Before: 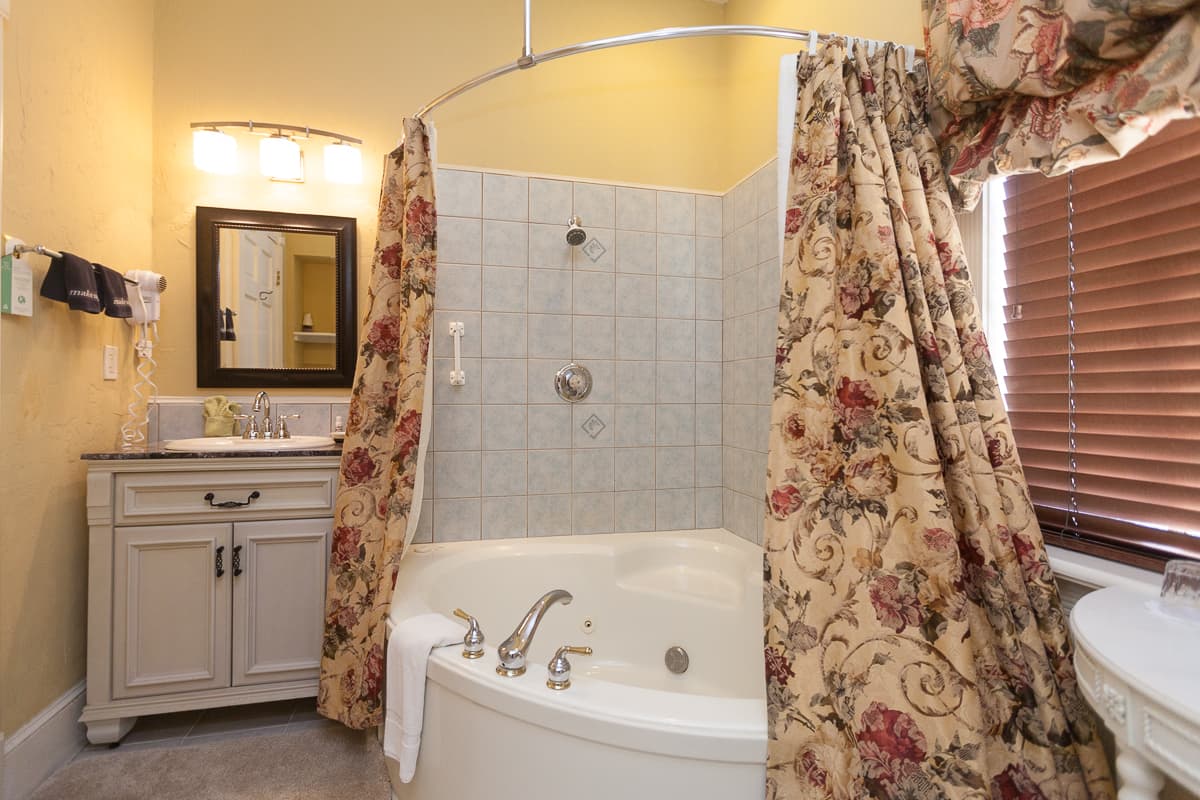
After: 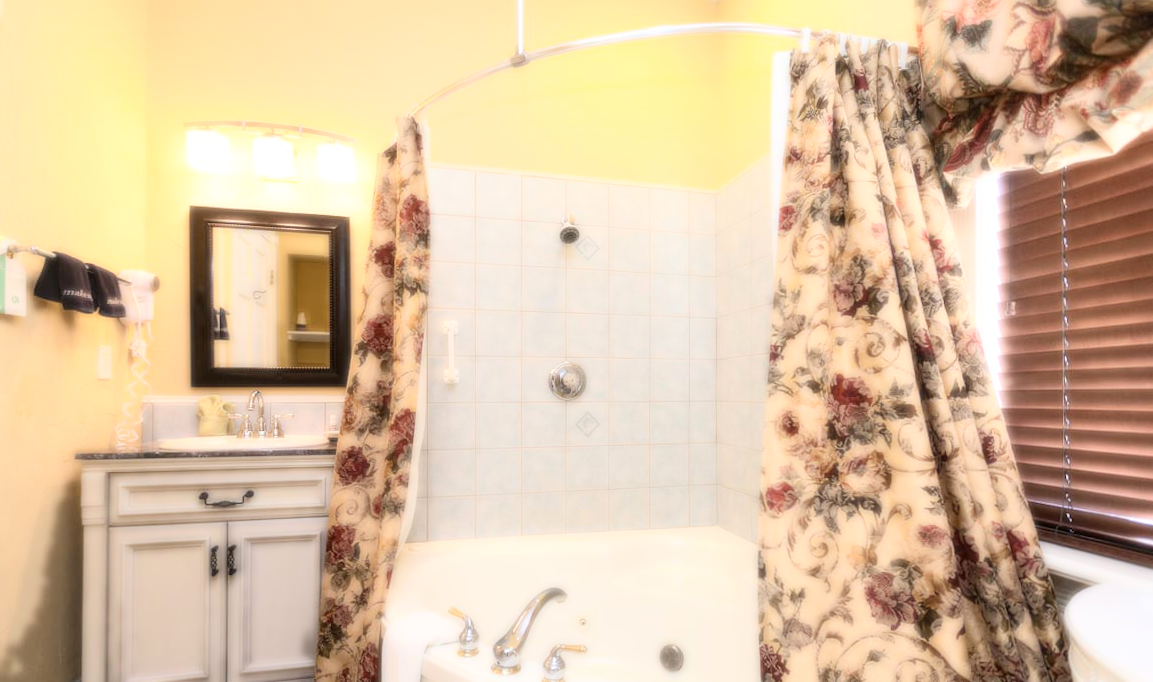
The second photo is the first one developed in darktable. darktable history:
bloom: size 0%, threshold 54.82%, strength 8.31%
crop and rotate: angle 0.2°, left 0.275%, right 3.127%, bottom 14.18%
